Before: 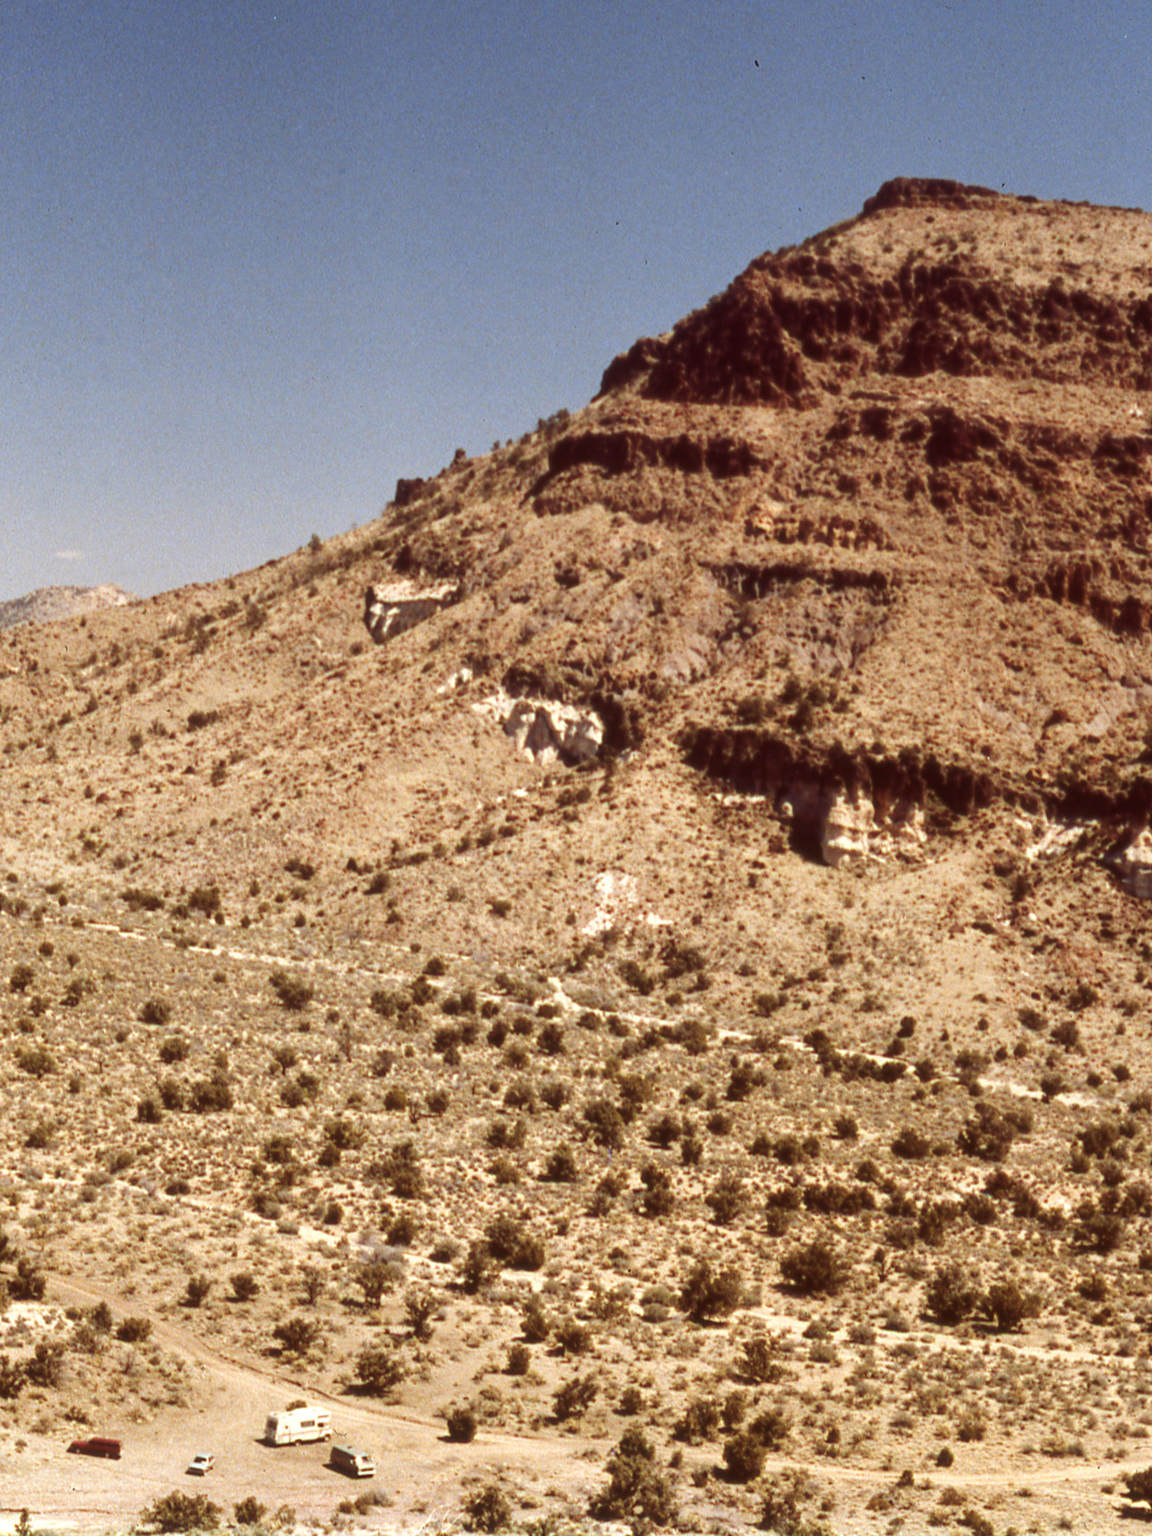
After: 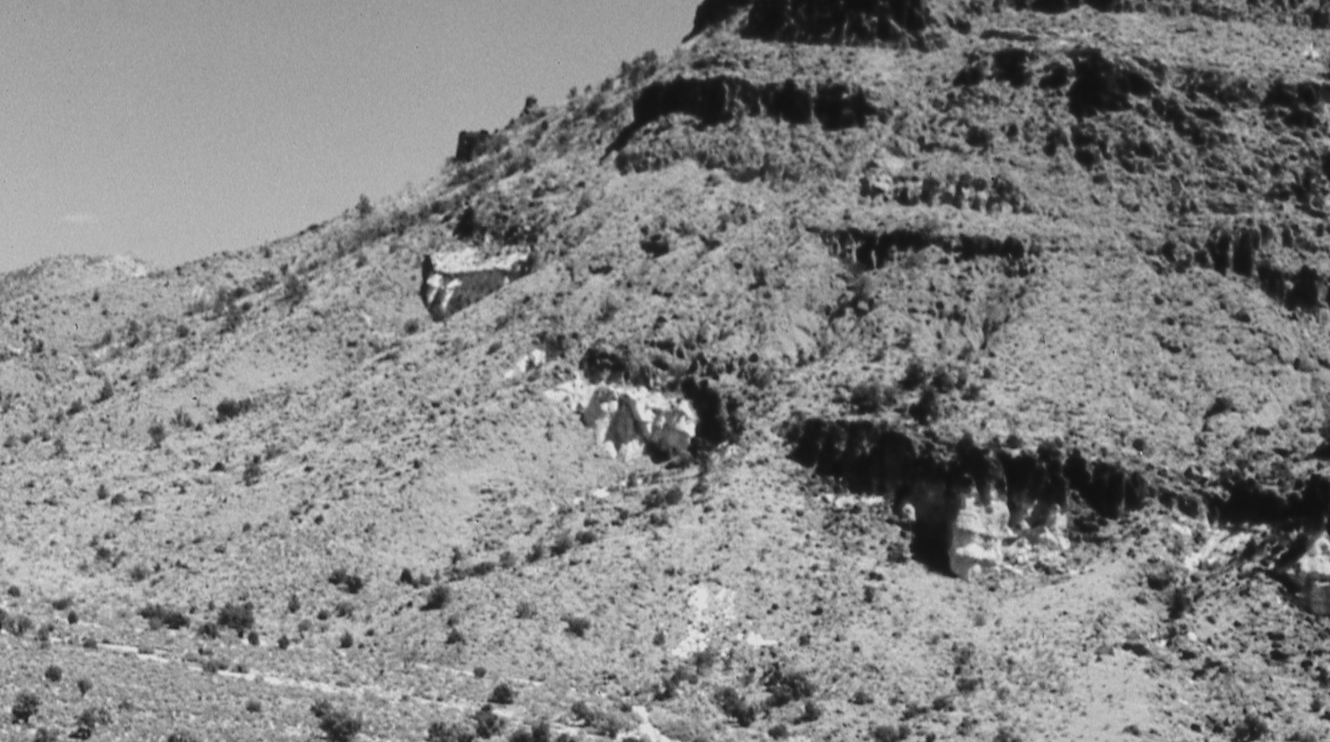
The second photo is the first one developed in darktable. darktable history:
white balance: red 0.926, green 1.003, blue 1.133
crop and rotate: top 23.84%, bottom 34.294%
monochrome: on, module defaults
shadows and highlights: radius 121.13, shadows 21.4, white point adjustment -9.72, highlights -14.39, soften with gaussian
levels: levels [0, 0.478, 1]
tone curve: curves: ch0 [(0, 0.008) (0.046, 0.032) (0.151, 0.108) (0.367, 0.379) (0.496, 0.526) (0.771, 0.786) (0.857, 0.85) (1, 0.965)]; ch1 [(0, 0) (0.248, 0.252) (0.388, 0.383) (0.482, 0.478) (0.499, 0.499) (0.518, 0.518) (0.544, 0.552) (0.585, 0.617) (0.683, 0.735) (0.823, 0.894) (1, 1)]; ch2 [(0, 0) (0.302, 0.284) (0.427, 0.417) (0.473, 0.47) (0.503, 0.503) (0.523, 0.518) (0.55, 0.563) (0.624, 0.643) (0.753, 0.764) (1, 1)], color space Lab, independent channels, preserve colors none
tone equalizer: on, module defaults
